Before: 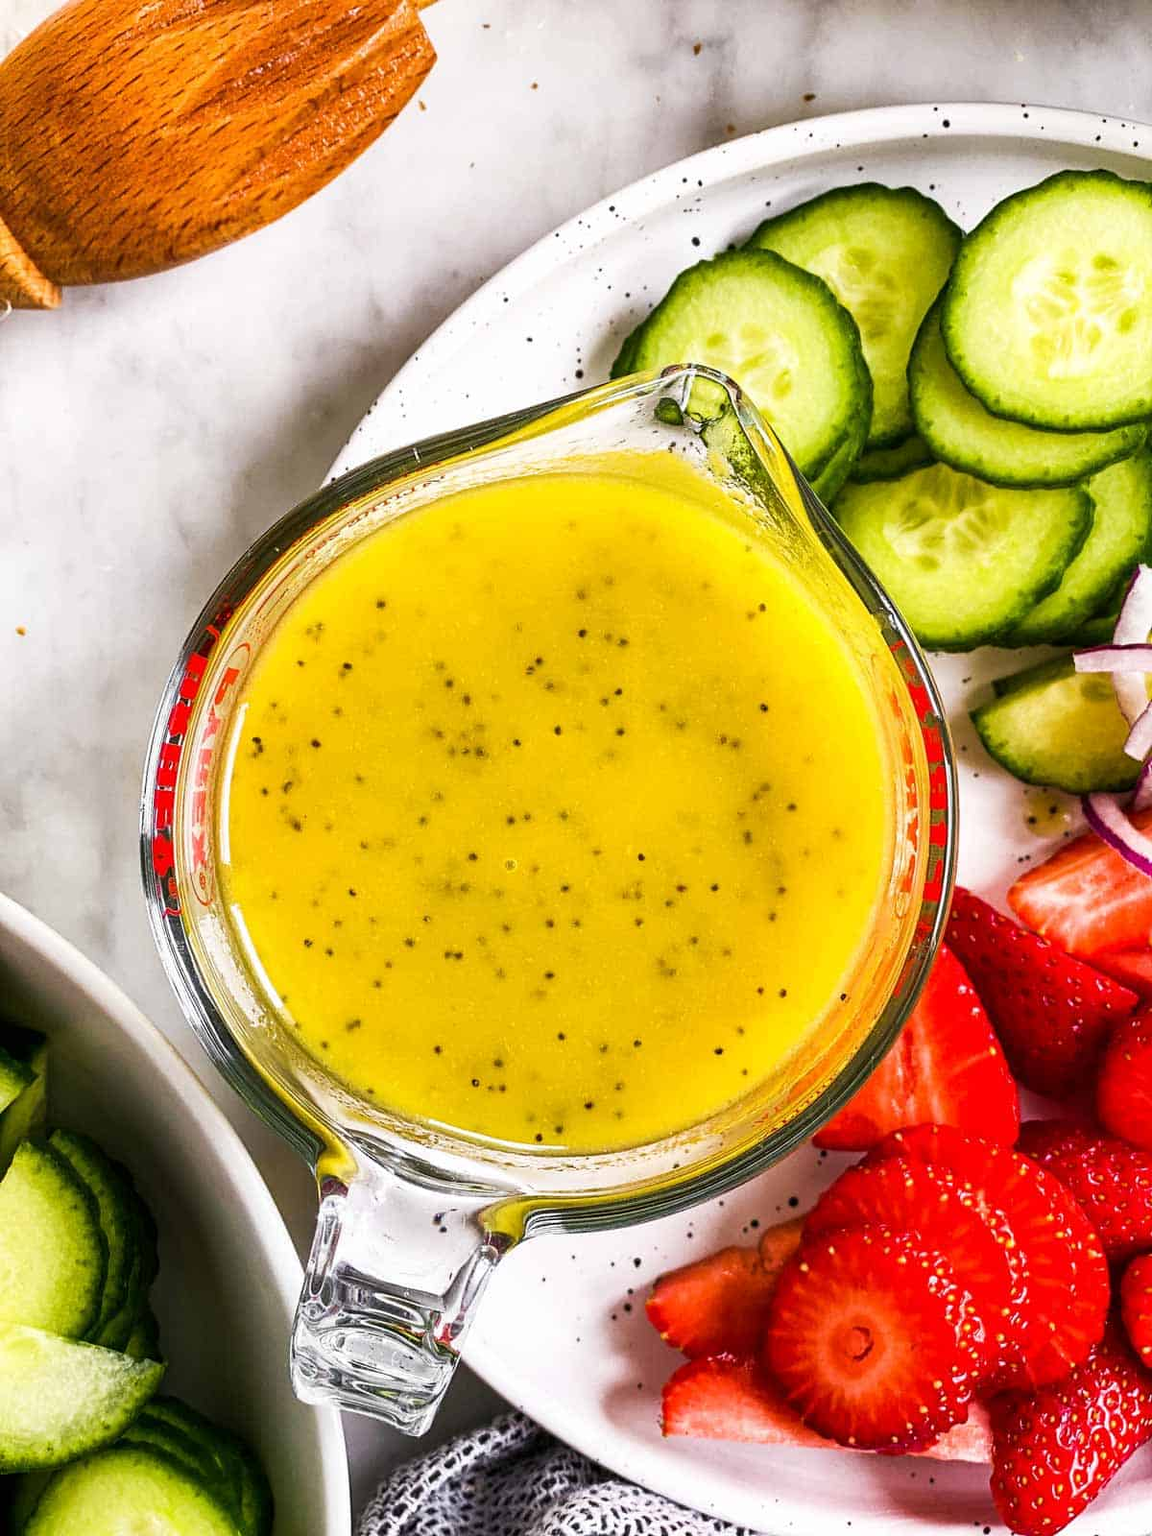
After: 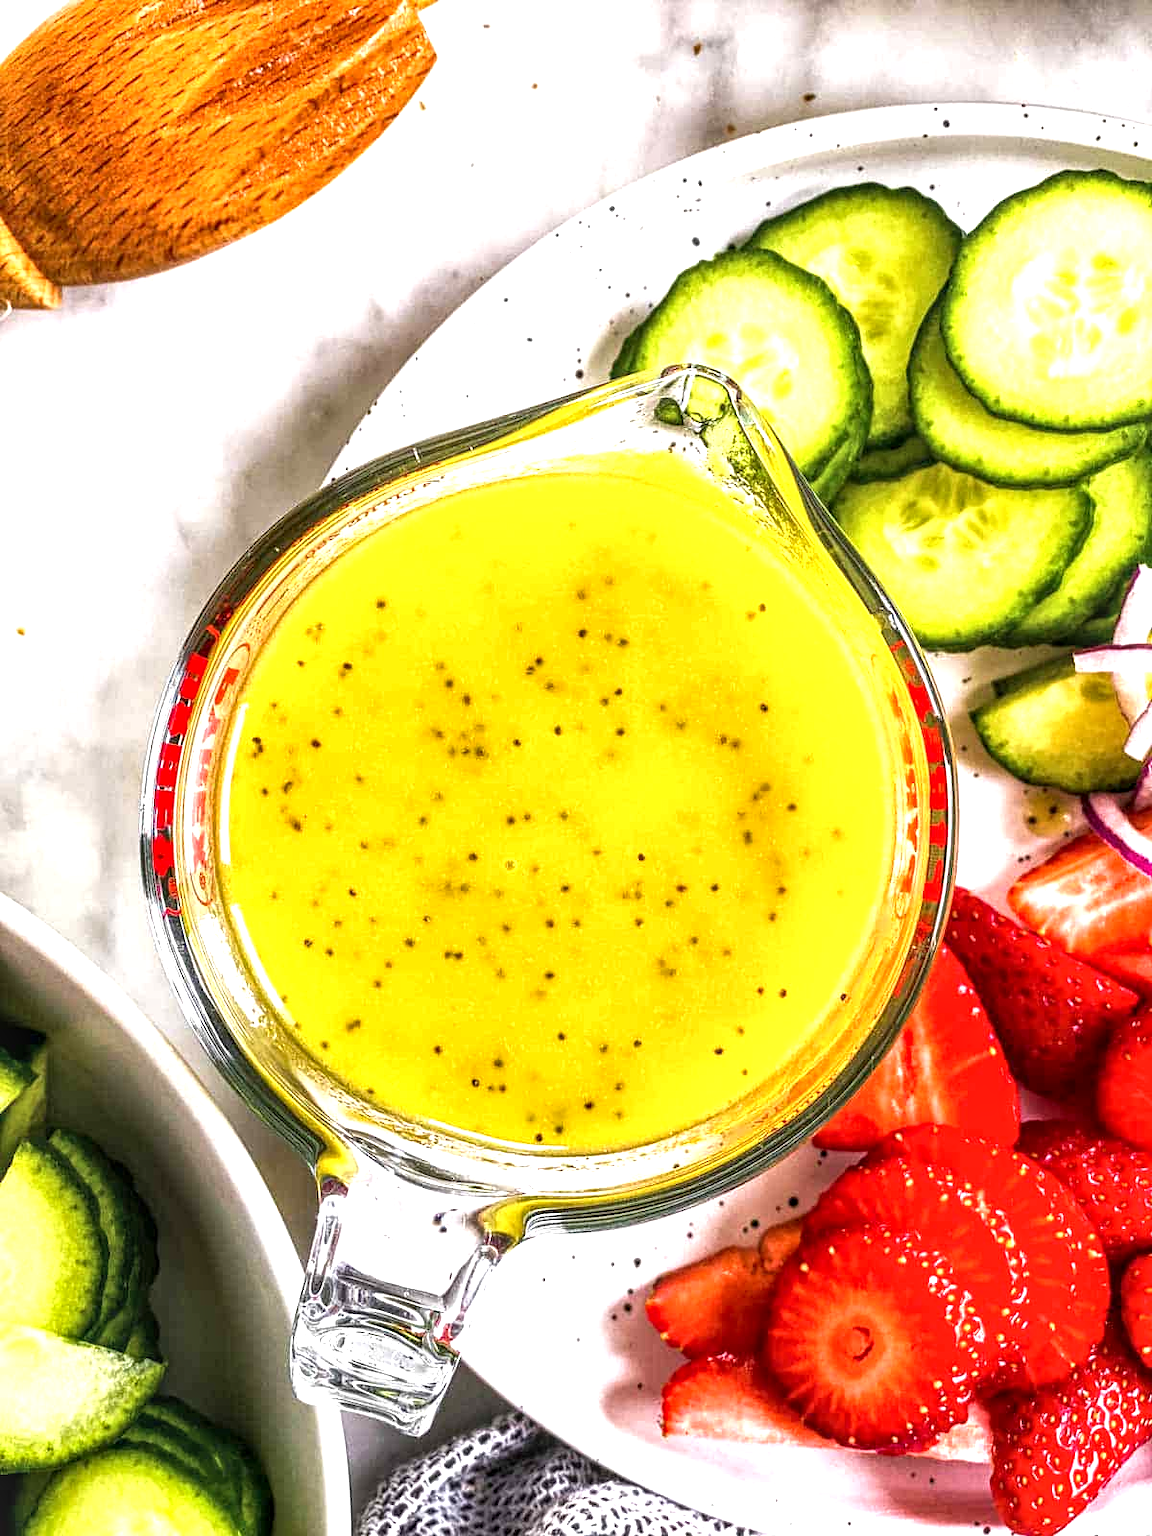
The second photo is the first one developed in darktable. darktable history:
exposure: exposure 0.701 EV, compensate exposure bias true, compensate highlight preservation false
local contrast: highlights 63%, detail 143%, midtone range 0.431
